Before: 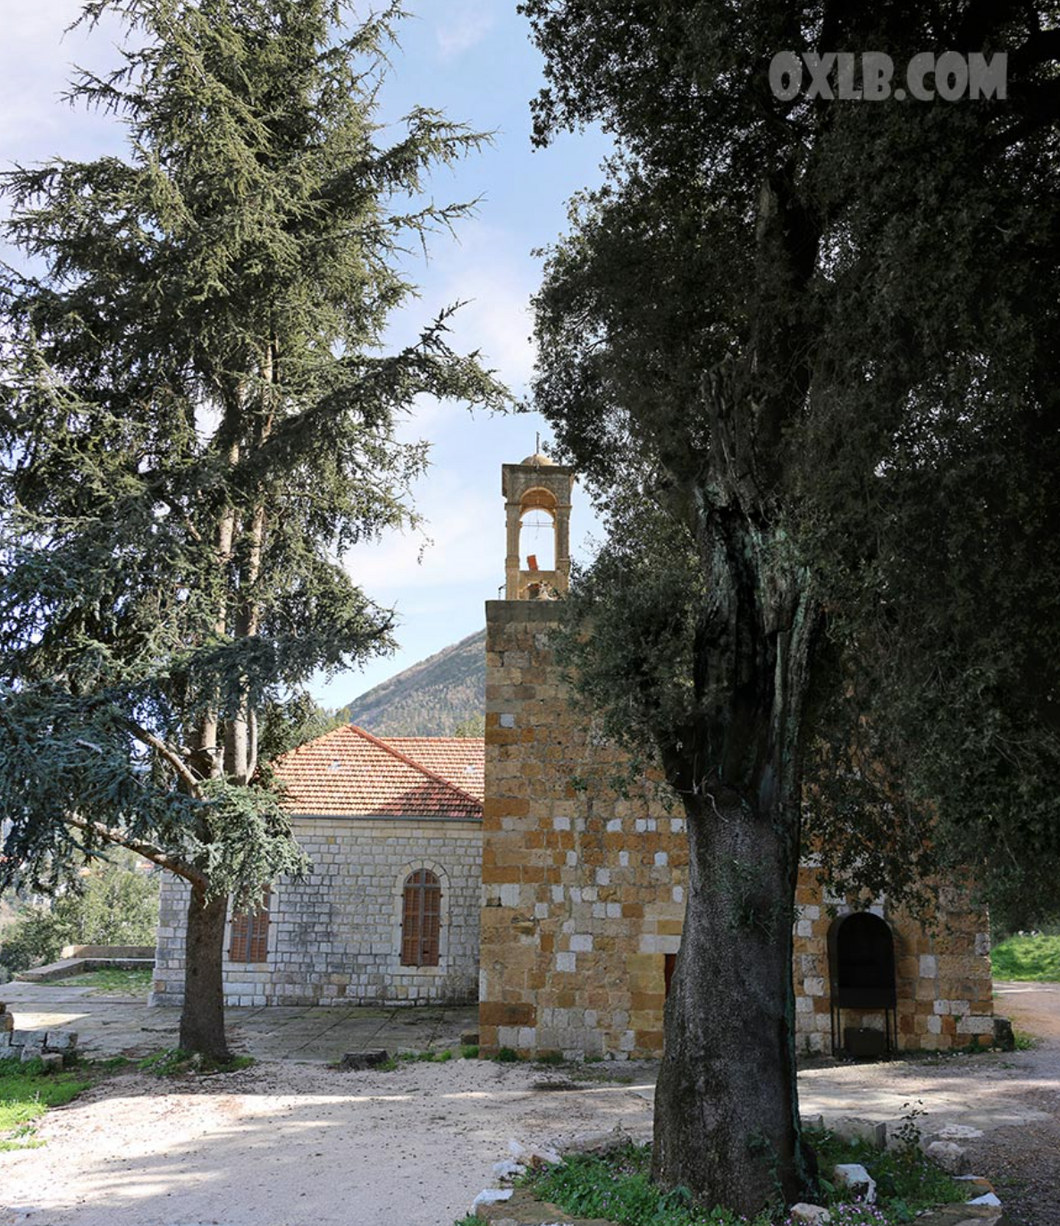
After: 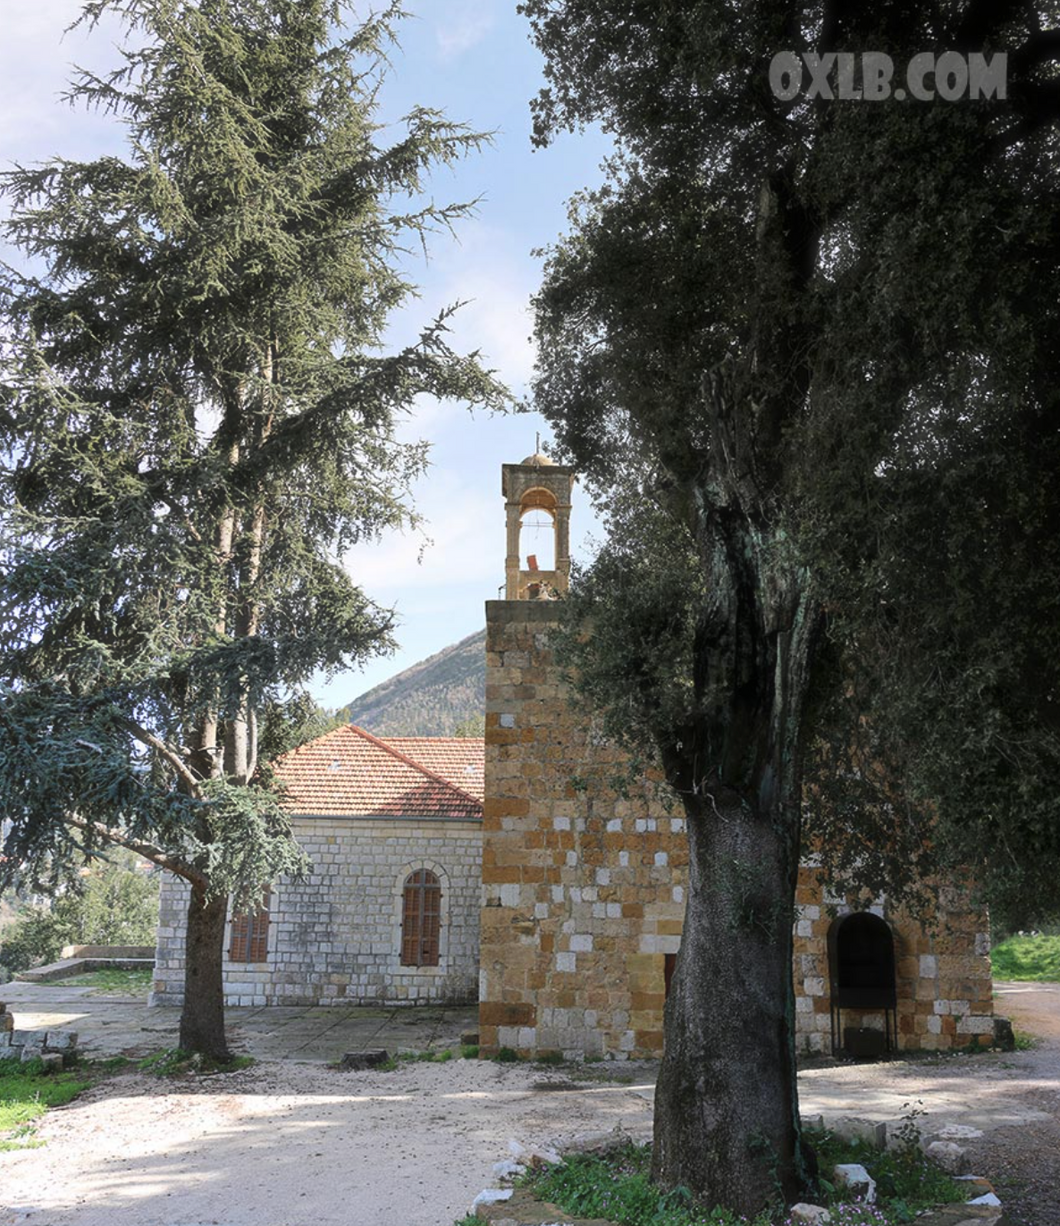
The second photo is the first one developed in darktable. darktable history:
haze removal: strength -0.083, distance 0.362, compatibility mode true, adaptive false
